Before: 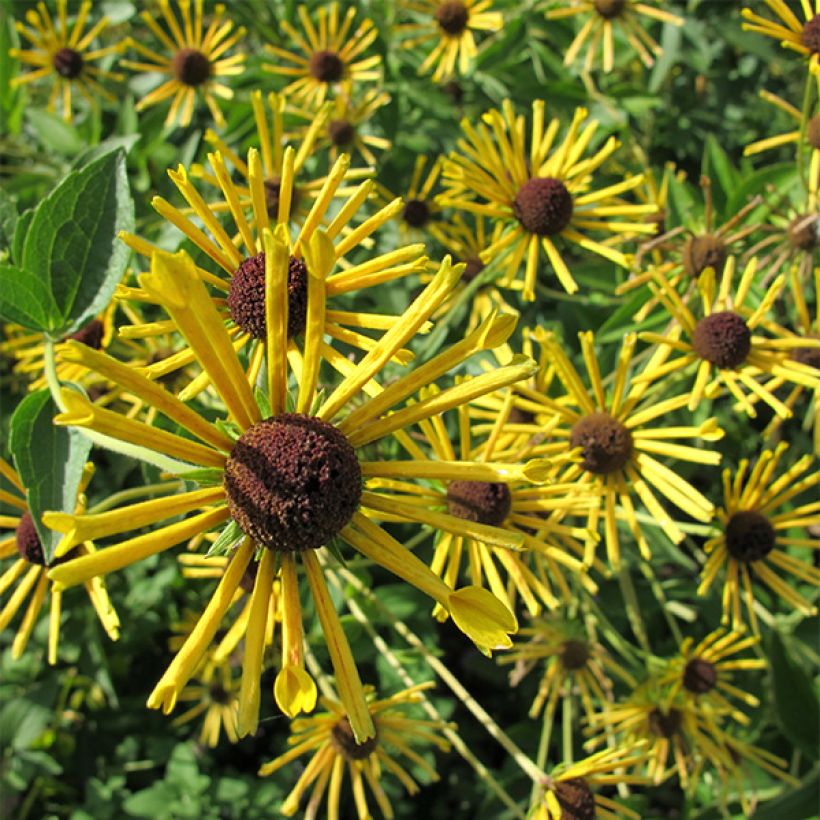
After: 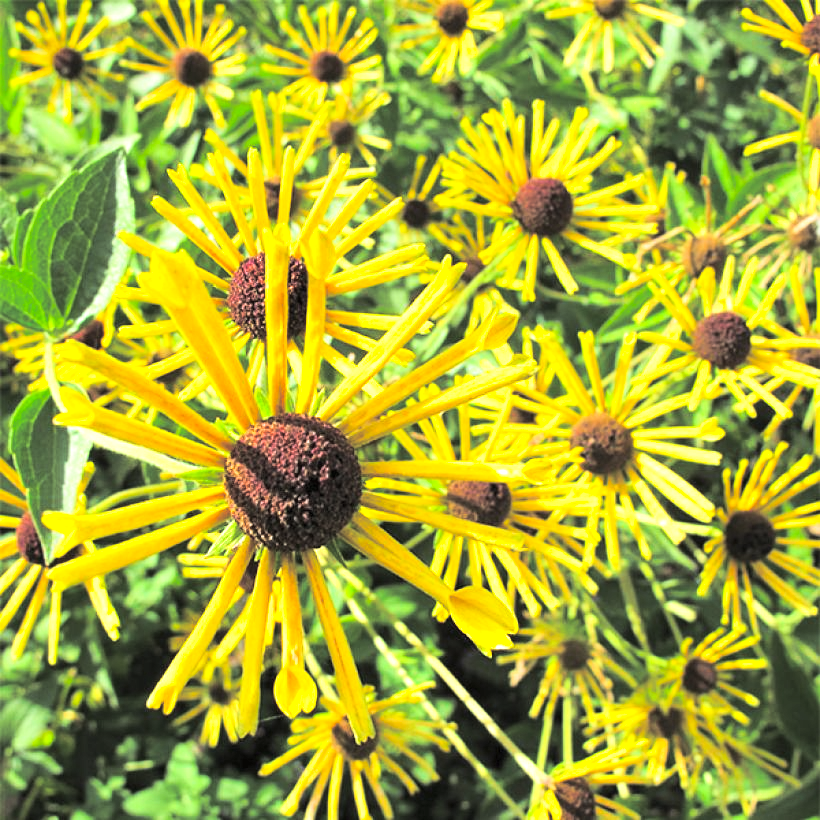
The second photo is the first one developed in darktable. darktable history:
exposure: exposure 1 EV, compensate highlight preservation false
contrast brightness saturation: contrast 0.2, brightness 0.16, saturation 0.22
split-toning: shadows › hue 36°, shadows › saturation 0.05, highlights › hue 10.8°, highlights › saturation 0.15, compress 40%
